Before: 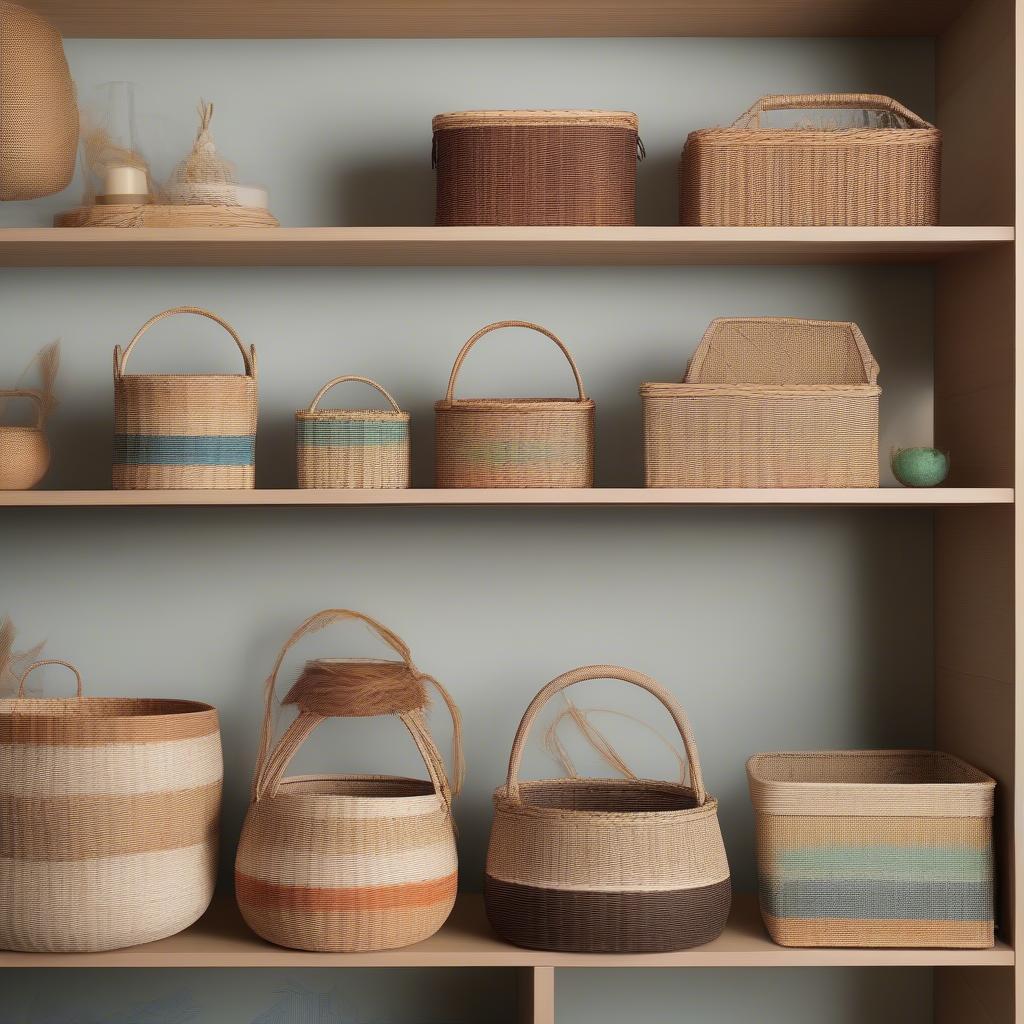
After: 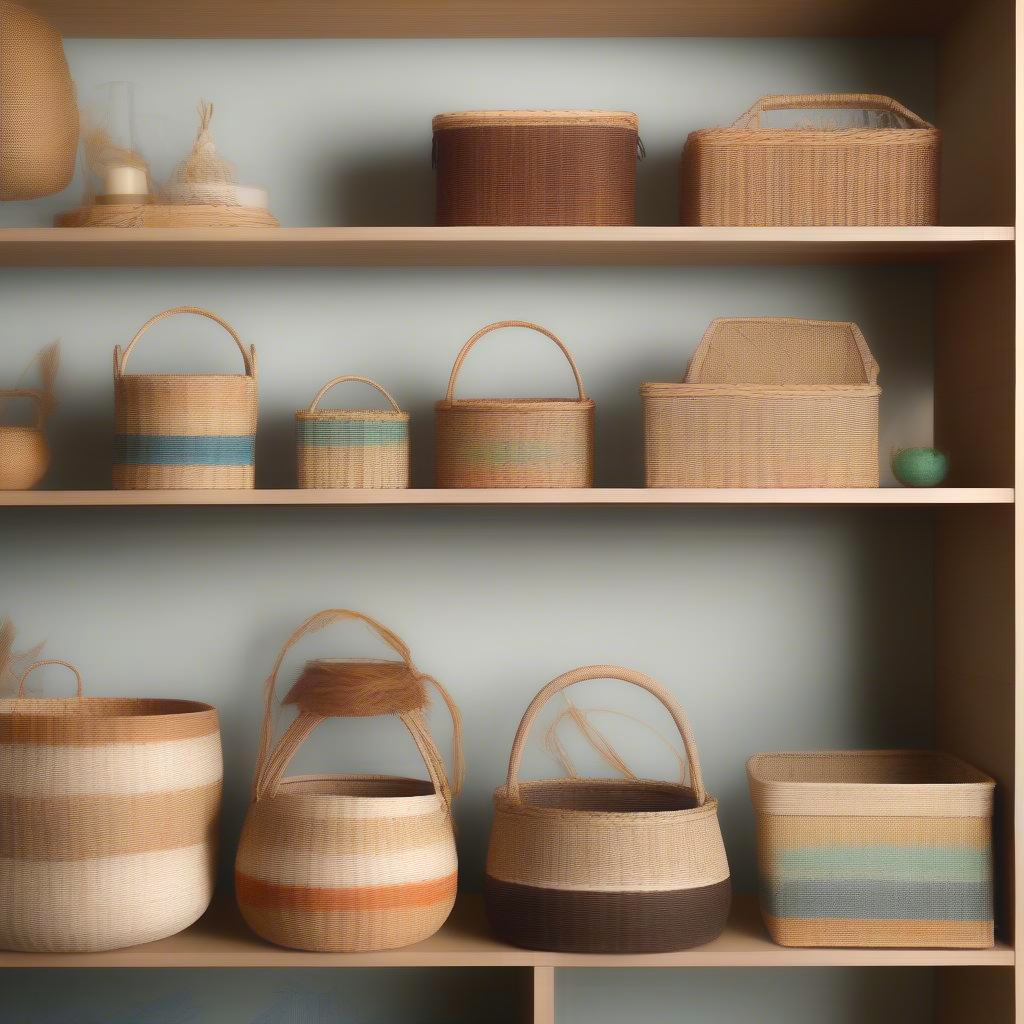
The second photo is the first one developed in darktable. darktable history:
contrast equalizer: octaves 7, y [[0.5, 0.542, 0.583, 0.625, 0.667, 0.708], [0.5 ×6], [0.5 ×6], [0, 0.033, 0.067, 0.1, 0.133, 0.167], [0, 0.05, 0.1, 0.15, 0.2, 0.25]], mix -0.985
contrast brightness saturation: saturation -0.055
color balance rgb: shadows lift › chroma 1.027%, shadows lift › hue 241.27°, global offset › luminance 0.219%, perceptual saturation grading › global saturation 20%, perceptual saturation grading › highlights -25.799%, perceptual saturation grading › shadows 25.515%, perceptual brilliance grading › global brilliance 14.928%, perceptual brilliance grading › shadows -35.152%, global vibrance 14.796%
